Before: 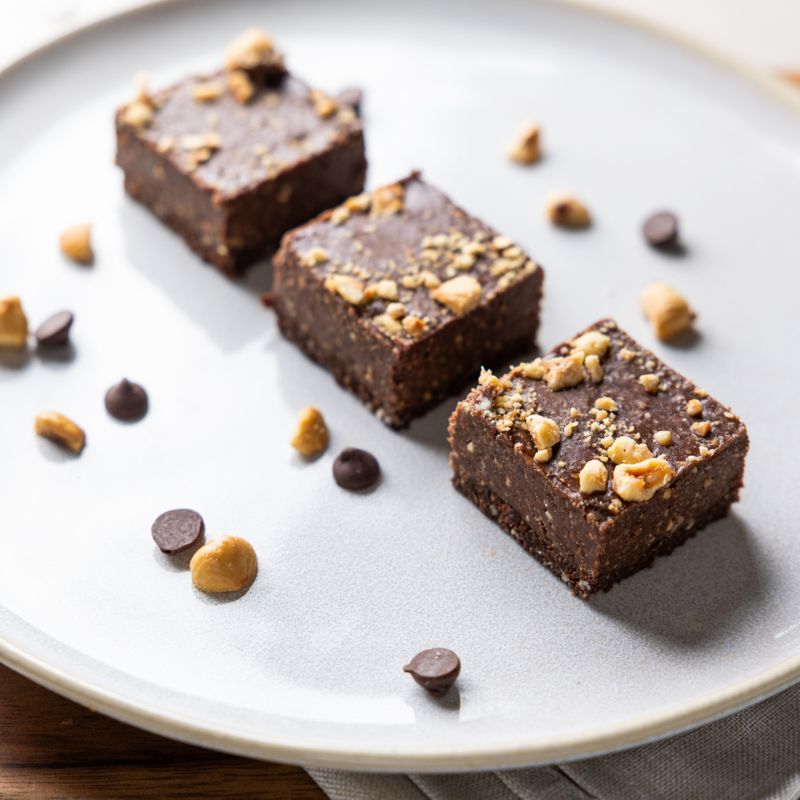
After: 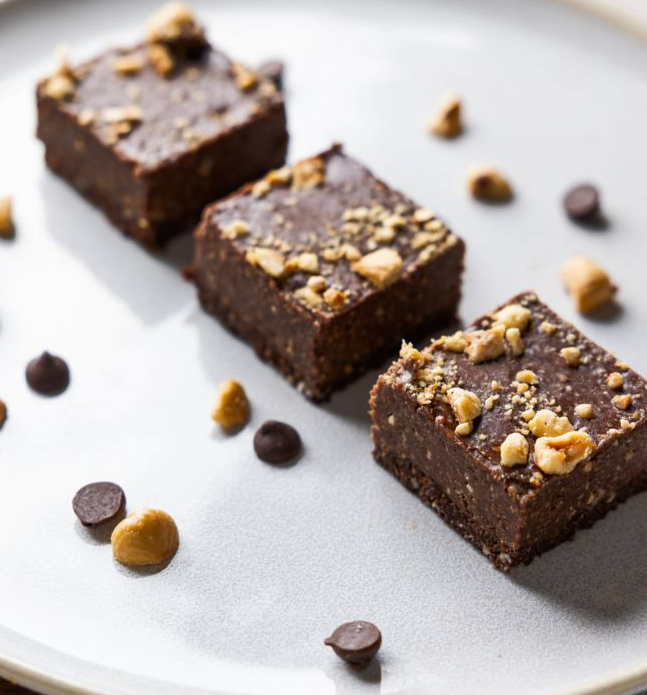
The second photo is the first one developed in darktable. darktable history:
shadows and highlights: radius 264.75, soften with gaussian
crop: left 9.929%, top 3.475%, right 9.188%, bottom 9.529%
